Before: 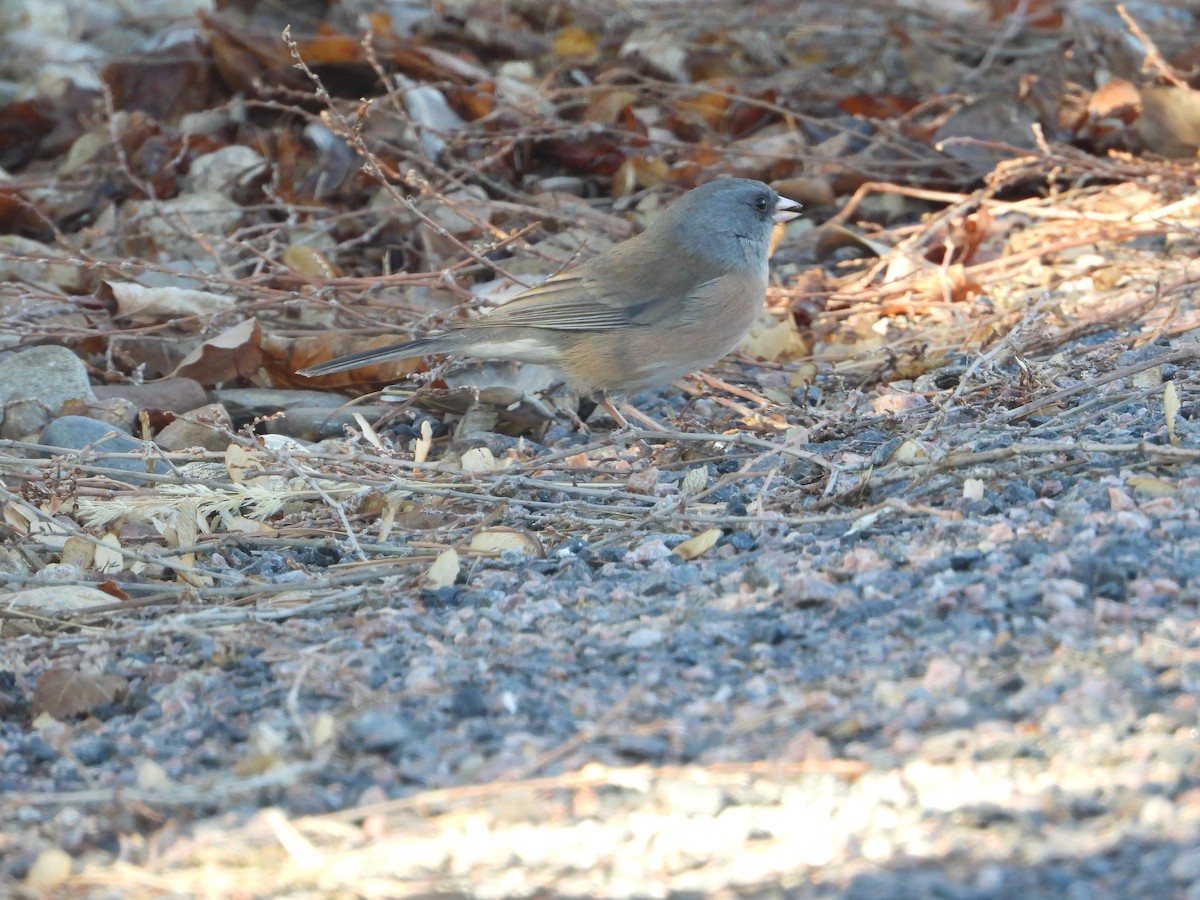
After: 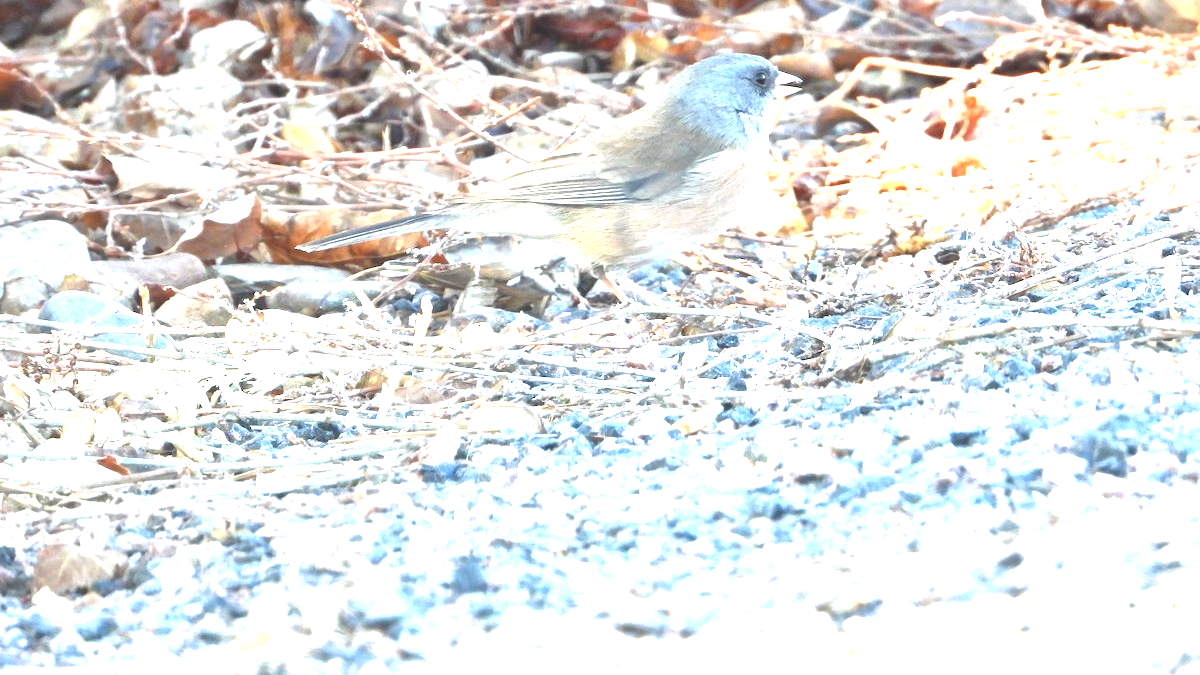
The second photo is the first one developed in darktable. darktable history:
exposure: exposure 2.045 EV, compensate exposure bias true, compensate highlight preservation false
local contrast: mode bilateral grid, contrast 21, coarseness 50, detail 130%, midtone range 0.2
crop: top 13.918%, bottom 10.972%
